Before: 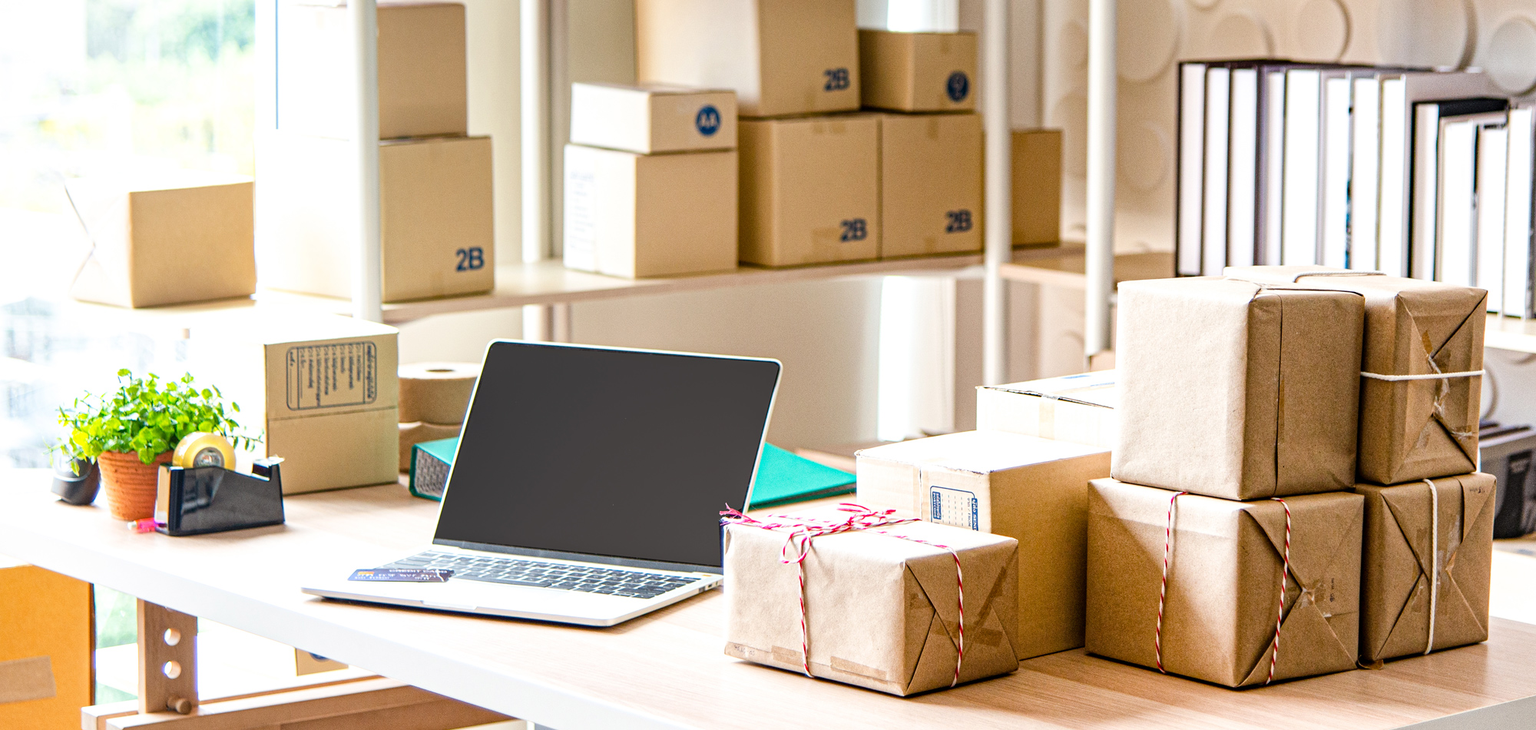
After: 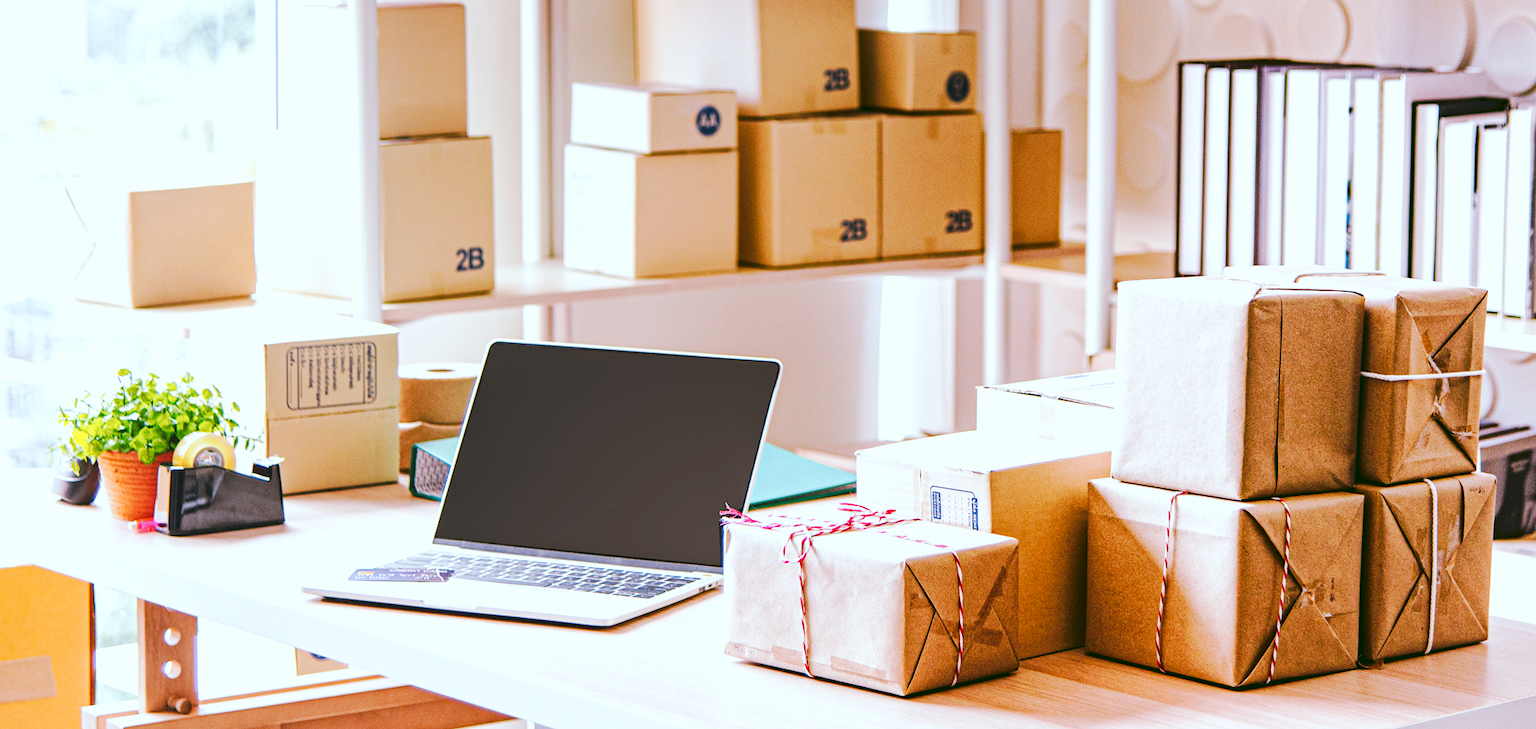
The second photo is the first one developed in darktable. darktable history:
tone curve: curves: ch0 [(0, 0) (0.003, 0.062) (0.011, 0.07) (0.025, 0.083) (0.044, 0.094) (0.069, 0.105) (0.1, 0.117) (0.136, 0.136) (0.177, 0.164) (0.224, 0.201) (0.277, 0.256) (0.335, 0.335) (0.399, 0.424) (0.468, 0.529) (0.543, 0.641) (0.623, 0.725) (0.709, 0.787) (0.801, 0.849) (0.898, 0.917) (1, 1)], preserve colors none
color look up table: target L [91.26, 92.22, 86.76, 83.76, 84.01, 72.63, 62.45, 62.84, 51.55, 53.57, 45.81, 33.4, 15.84, 200.43, 89.46, 76.17, 75.2, 55.7, 58.67, 62.24, 55.54, 48.85, 30.57, 31.72, 29.94, 25.39, 22.91, 6.591, 82.42, 84.3, 70.67, 68.17, 68.04, 60.71, 68.11, 57.44, 53.6, 46.26, 38.33, 35.61, 36.38, 35.21, 11.38, 2.757, 86.61, 57.66, 56.44, 37.69, 4.498], target a [-31.51, -12.47, -13.81, -56.26, -27.48, -23.98, -45.56, -35.33, -14.91, -2.971, -13.35, -27.7, -23.13, 0, 2.741, 32.63, 7.742, 57.6, 34.1, 34.29, 27.43, 66.01, 43.32, 11.43, 6.856, 34.37, 39.89, 18.12, 7.534, 25.28, 8.753, 33.37, 32.76, 62.81, 61.92, 80.16, 14.22, 7.881, 48.07, 46.93, 35.1, 52.01, 21.6, 0.294, -22.66, -19.92, 2.556, -8.204, -10.34], target b [80.6, 63.43, 8.134, 15.05, -12.27, 45.63, 52.28, 19.84, 42.53, 26.04, 0.461, 38.61, 26.37, 0, -8.428, -10.89, 71.34, 21.13, -1.99, 24.82, 50.26, 51.04, 36.49, 49.87, 14.66, 42.56, 12.15, 10.43, -24.7, -23.85, -13.2, -48.7, -35.58, -25.96, -50.03, -43.07, -22.73, -69.51, 3.59, -17.8, -88.9, -66.03, -42.43, -17.49, -18.66, -42.55, -44.09, -21.99, 6.815], num patches 49
